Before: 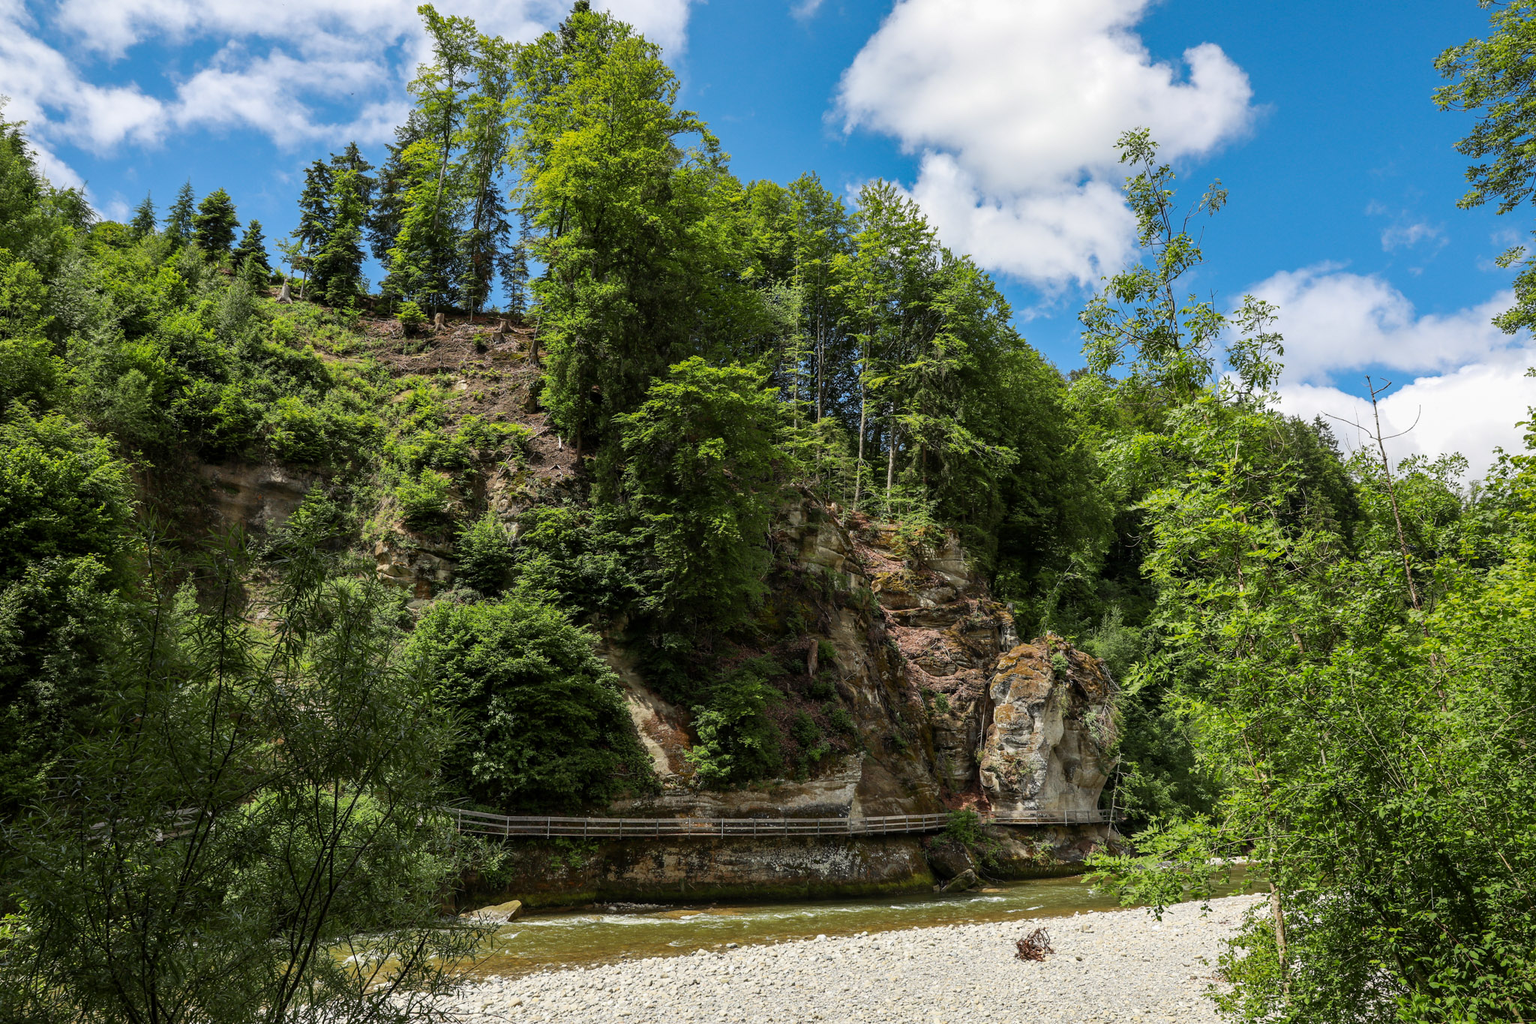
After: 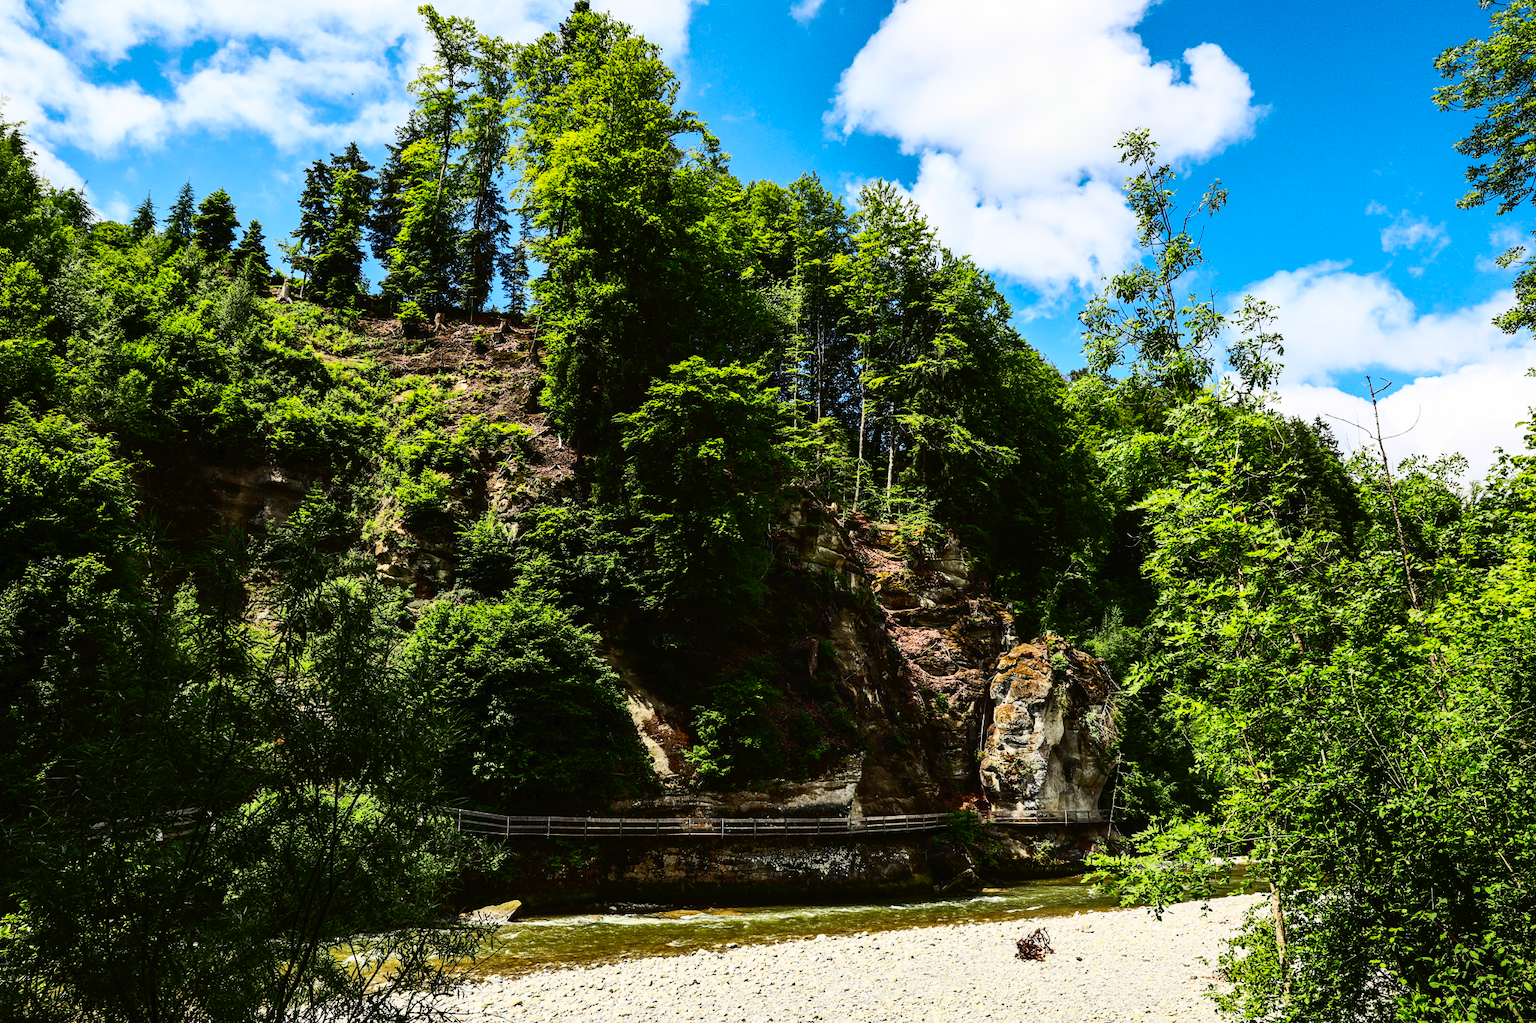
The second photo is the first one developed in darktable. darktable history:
contrast brightness saturation: contrast 0.398, brightness 0.055, saturation 0.259
tone curve: curves: ch0 [(0, 0) (0.003, 0.019) (0.011, 0.019) (0.025, 0.022) (0.044, 0.026) (0.069, 0.032) (0.1, 0.052) (0.136, 0.081) (0.177, 0.123) (0.224, 0.17) (0.277, 0.219) (0.335, 0.276) (0.399, 0.344) (0.468, 0.421) (0.543, 0.508) (0.623, 0.604) (0.709, 0.705) (0.801, 0.797) (0.898, 0.894) (1, 1)], preserve colors none
